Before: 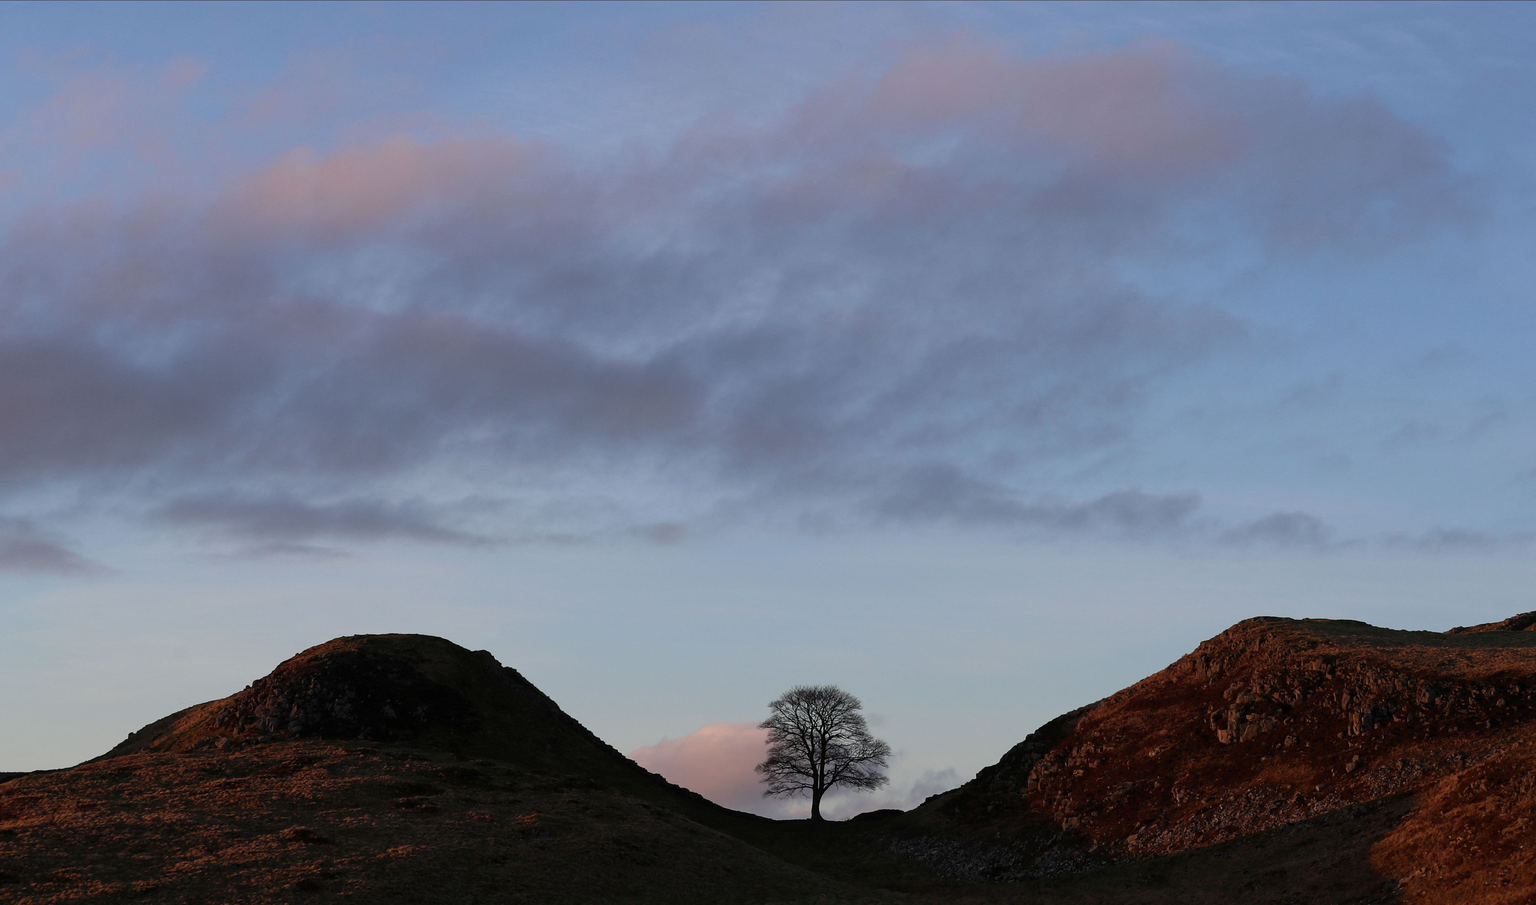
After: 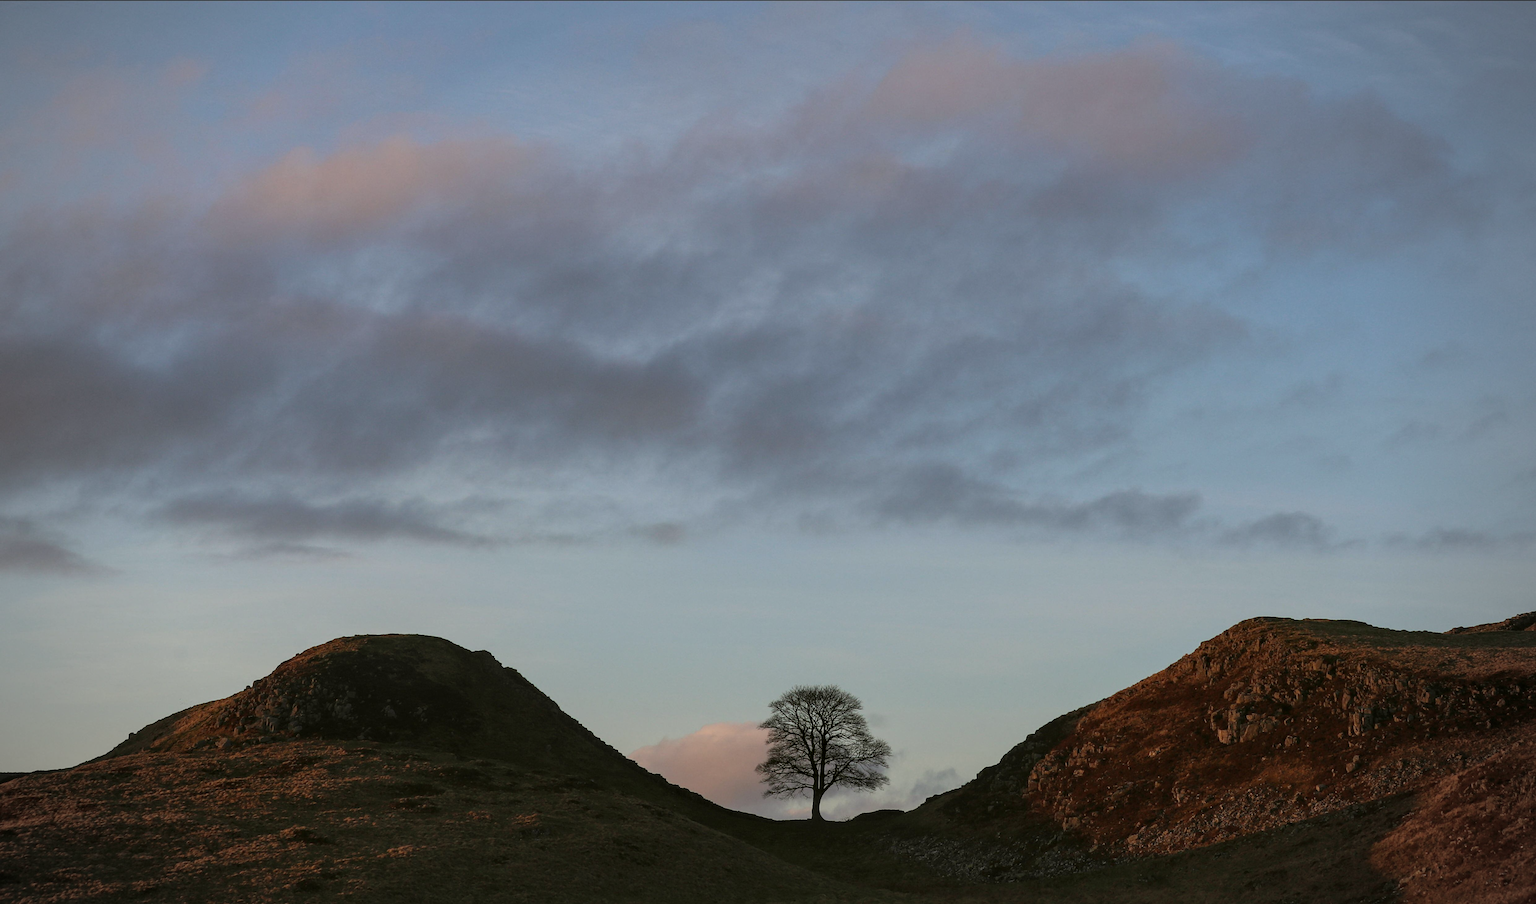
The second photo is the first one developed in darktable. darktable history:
vignetting: on, module defaults
color balance: mode lift, gamma, gain (sRGB), lift [1.04, 1, 1, 0.97], gamma [1.01, 1, 1, 0.97], gain [0.96, 1, 1, 0.97]
local contrast: on, module defaults
